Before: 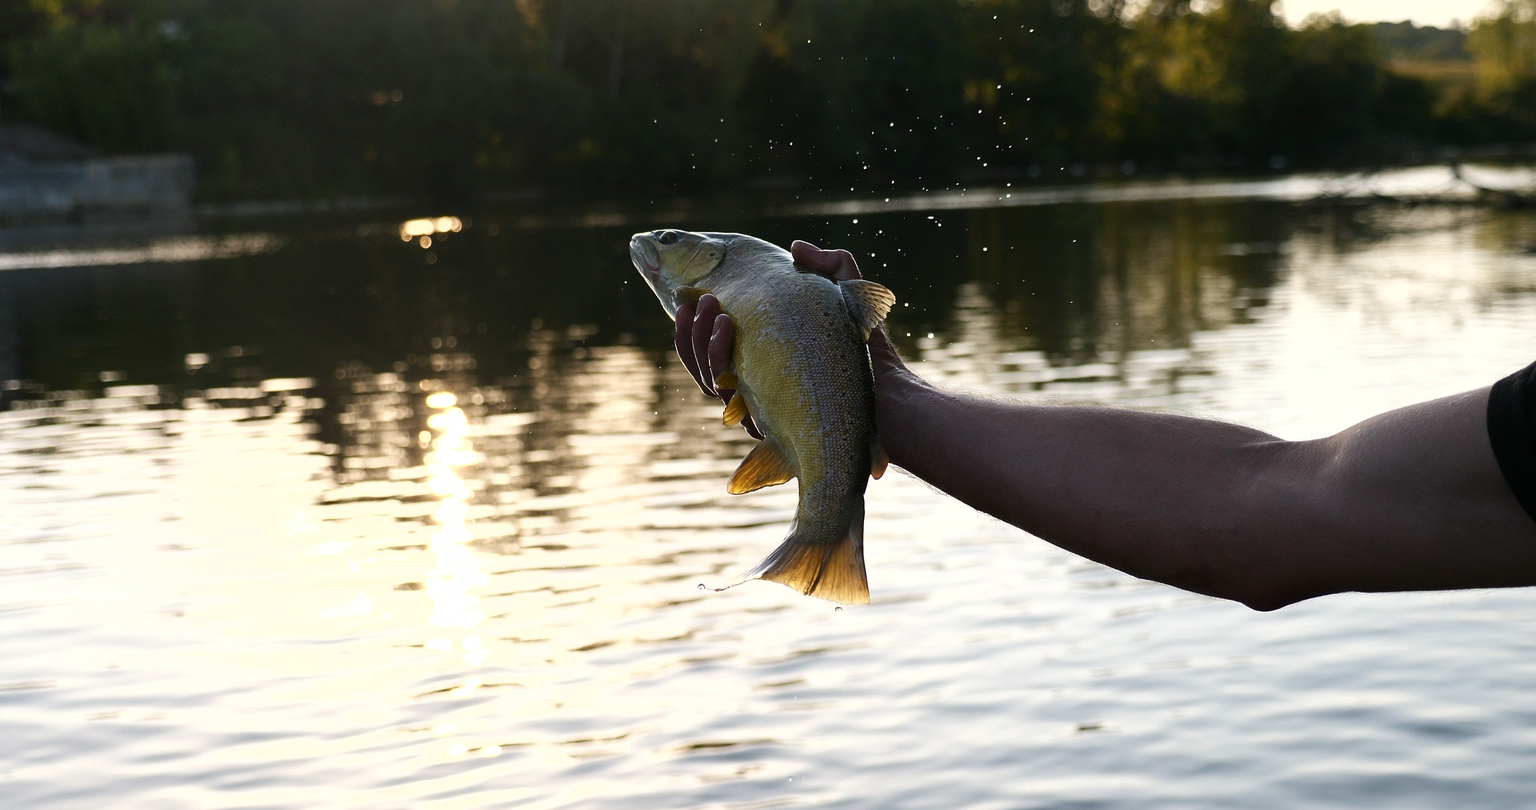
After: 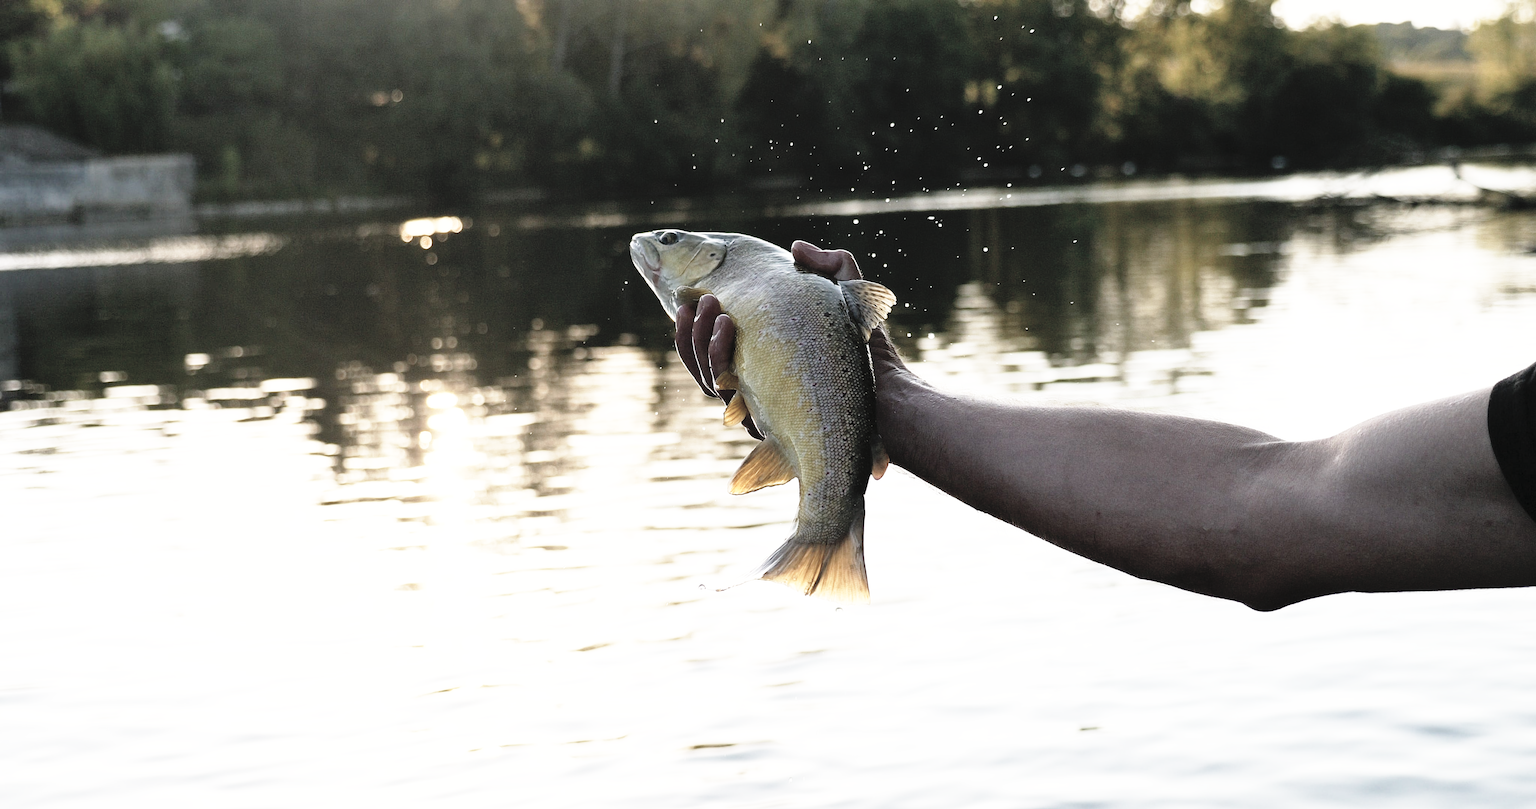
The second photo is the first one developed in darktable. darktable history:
base curve: curves: ch0 [(0, 0) (0.012, 0.01) (0.073, 0.168) (0.31, 0.711) (0.645, 0.957) (1, 1)], preserve colors none
shadows and highlights: shadows 30.86, highlights 0, soften with gaussian
contrast brightness saturation: brightness 0.18, saturation -0.5
